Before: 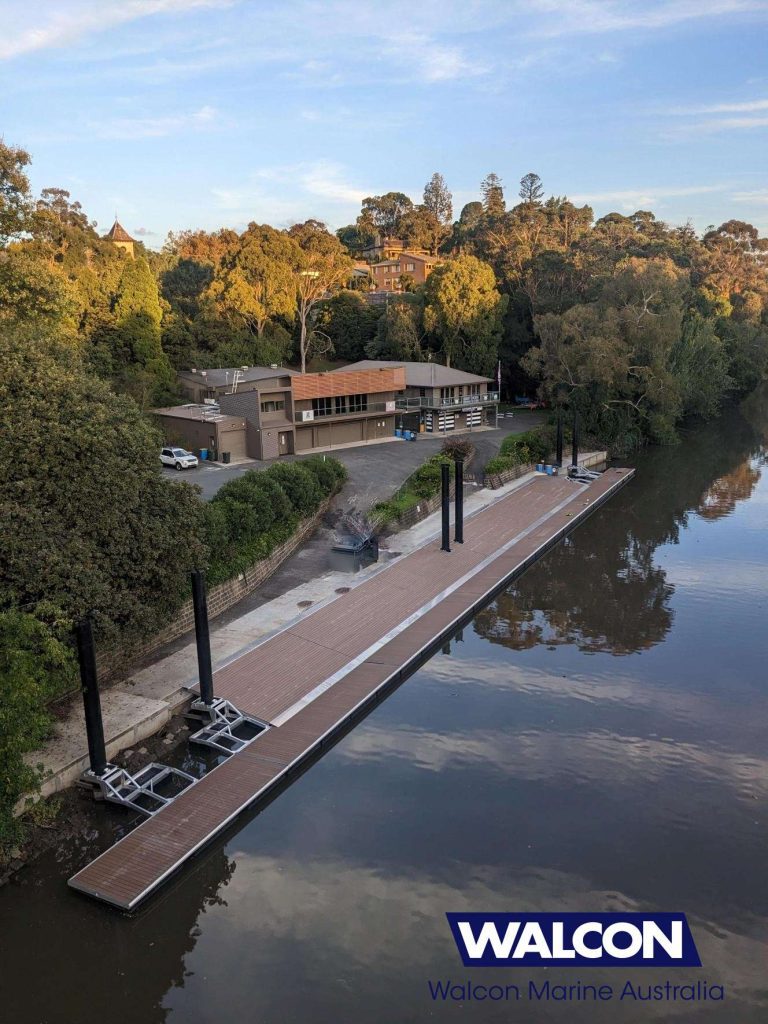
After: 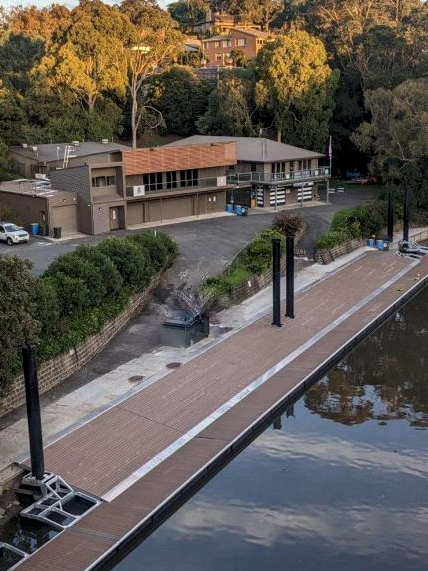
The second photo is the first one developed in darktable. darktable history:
tone equalizer: on, module defaults
local contrast: on, module defaults
crop and rotate: left 22.13%, top 22.054%, right 22.026%, bottom 22.102%
